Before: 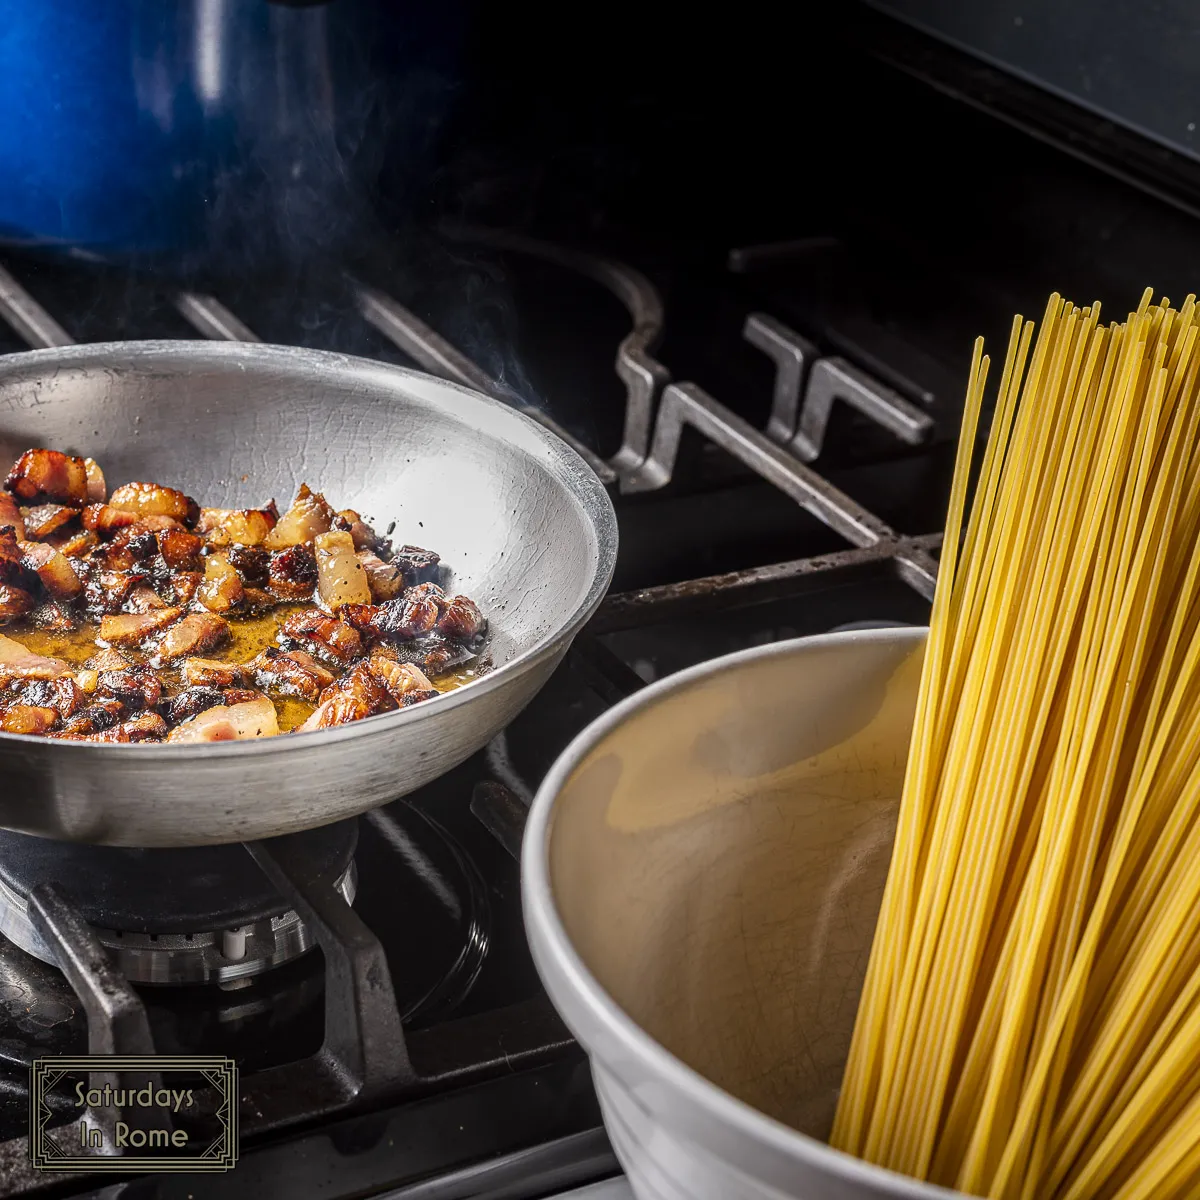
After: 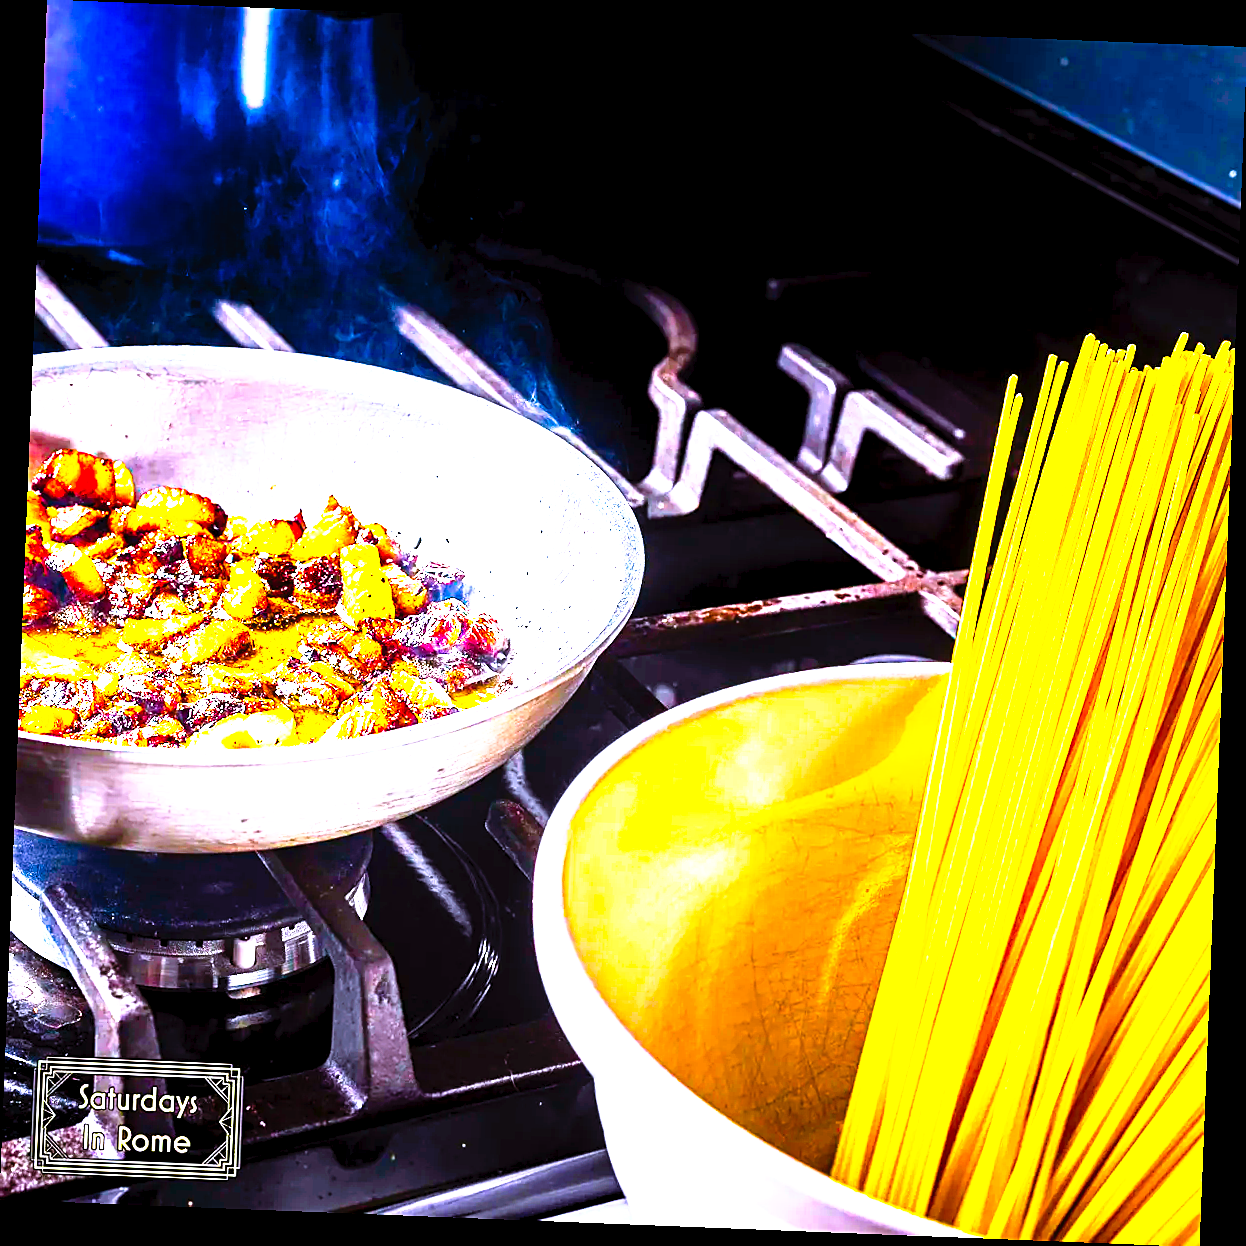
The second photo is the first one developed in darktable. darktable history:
exposure: black level correction 0.001, exposure 1.719 EV, compensate exposure bias true, compensate highlight preservation false
color balance rgb: linear chroma grading › global chroma 20%, perceptual saturation grading › global saturation 65%, perceptual saturation grading › highlights 50%, perceptual saturation grading › shadows 30%, perceptual brilliance grading › global brilliance 12%, perceptual brilliance grading › highlights 15%, global vibrance 20%
white balance: red 0.967, blue 1.119, emerald 0.756
sharpen: amount 0.478
tone curve: curves: ch0 [(0, 0) (0.003, 0.023) (0.011, 0.024) (0.025, 0.028) (0.044, 0.035) (0.069, 0.043) (0.1, 0.052) (0.136, 0.063) (0.177, 0.094) (0.224, 0.145) (0.277, 0.209) (0.335, 0.281) (0.399, 0.364) (0.468, 0.453) (0.543, 0.553) (0.623, 0.66) (0.709, 0.767) (0.801, 0.88) (0.898, 0.968) (1, 1)], preserve colors none
rotate and perspective: rotation 2.27°, automatic cropping off
